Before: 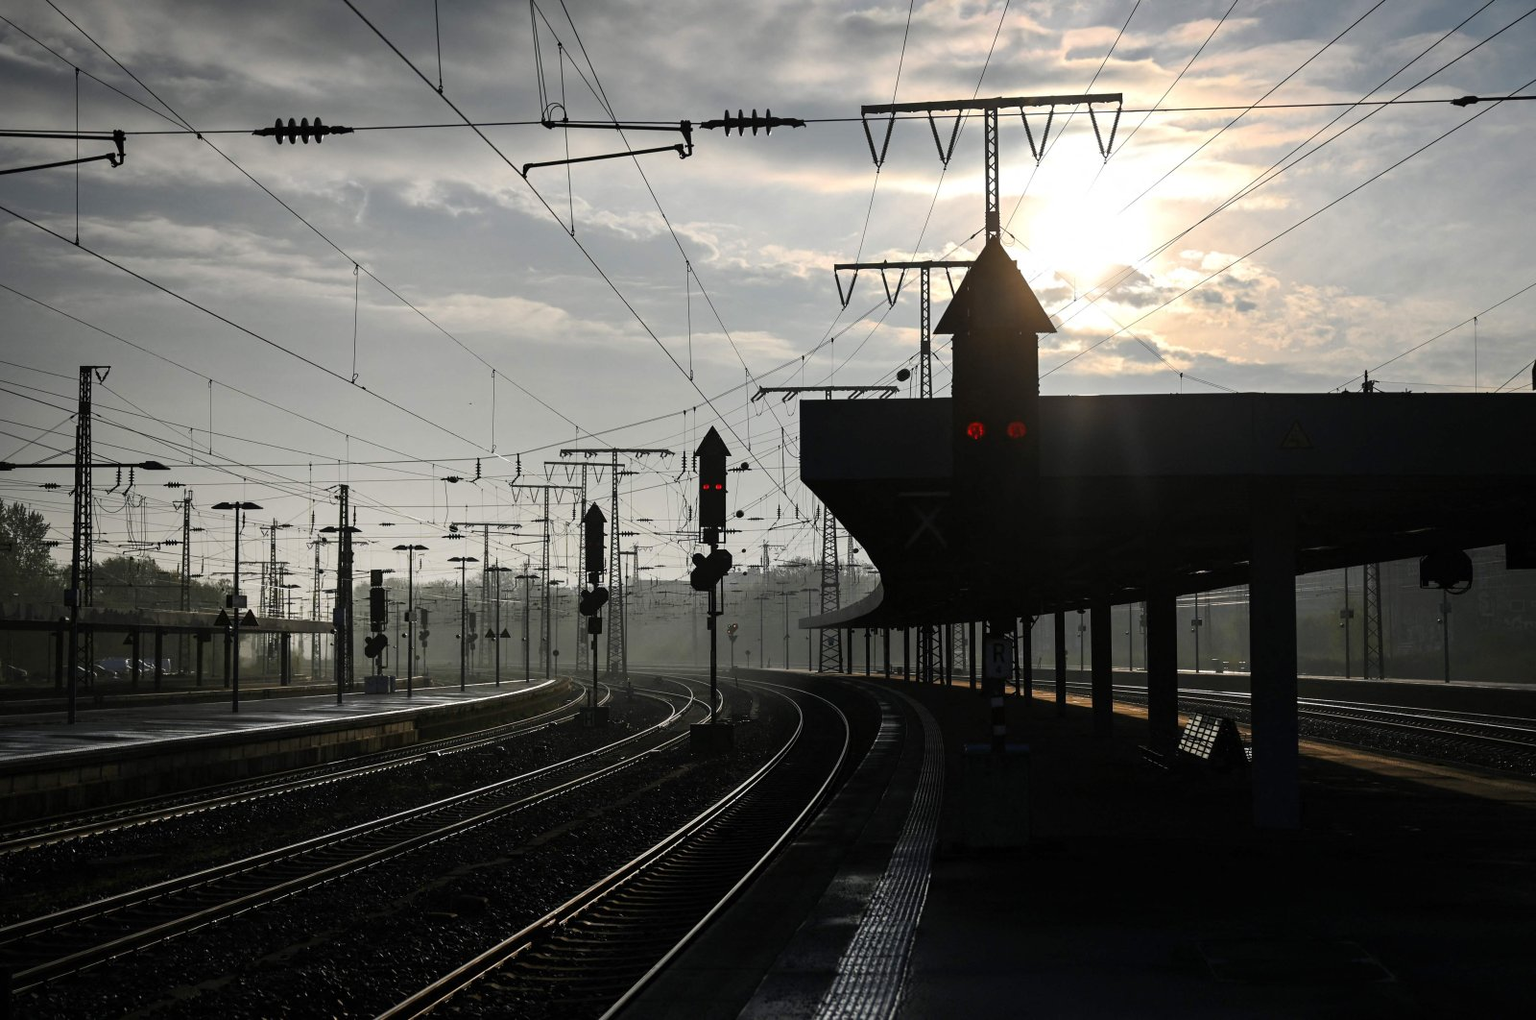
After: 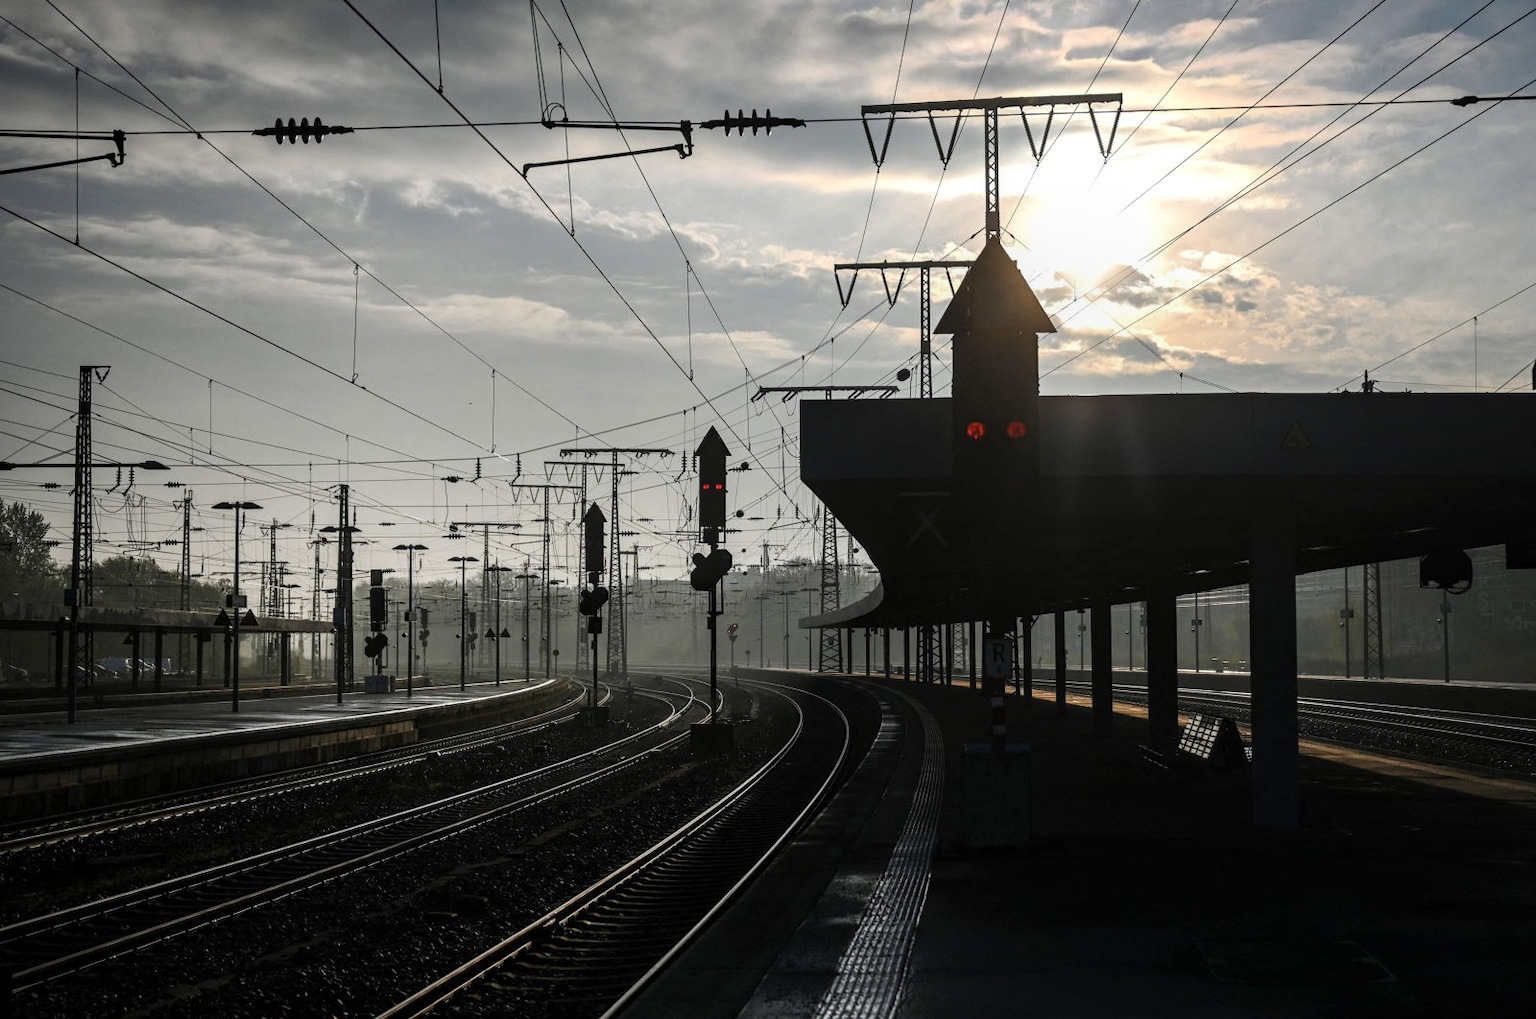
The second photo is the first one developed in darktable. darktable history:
base curve: curves: ch0 [(0, 0) (0.989, 0.992)]
local contrast: on, module defaults
